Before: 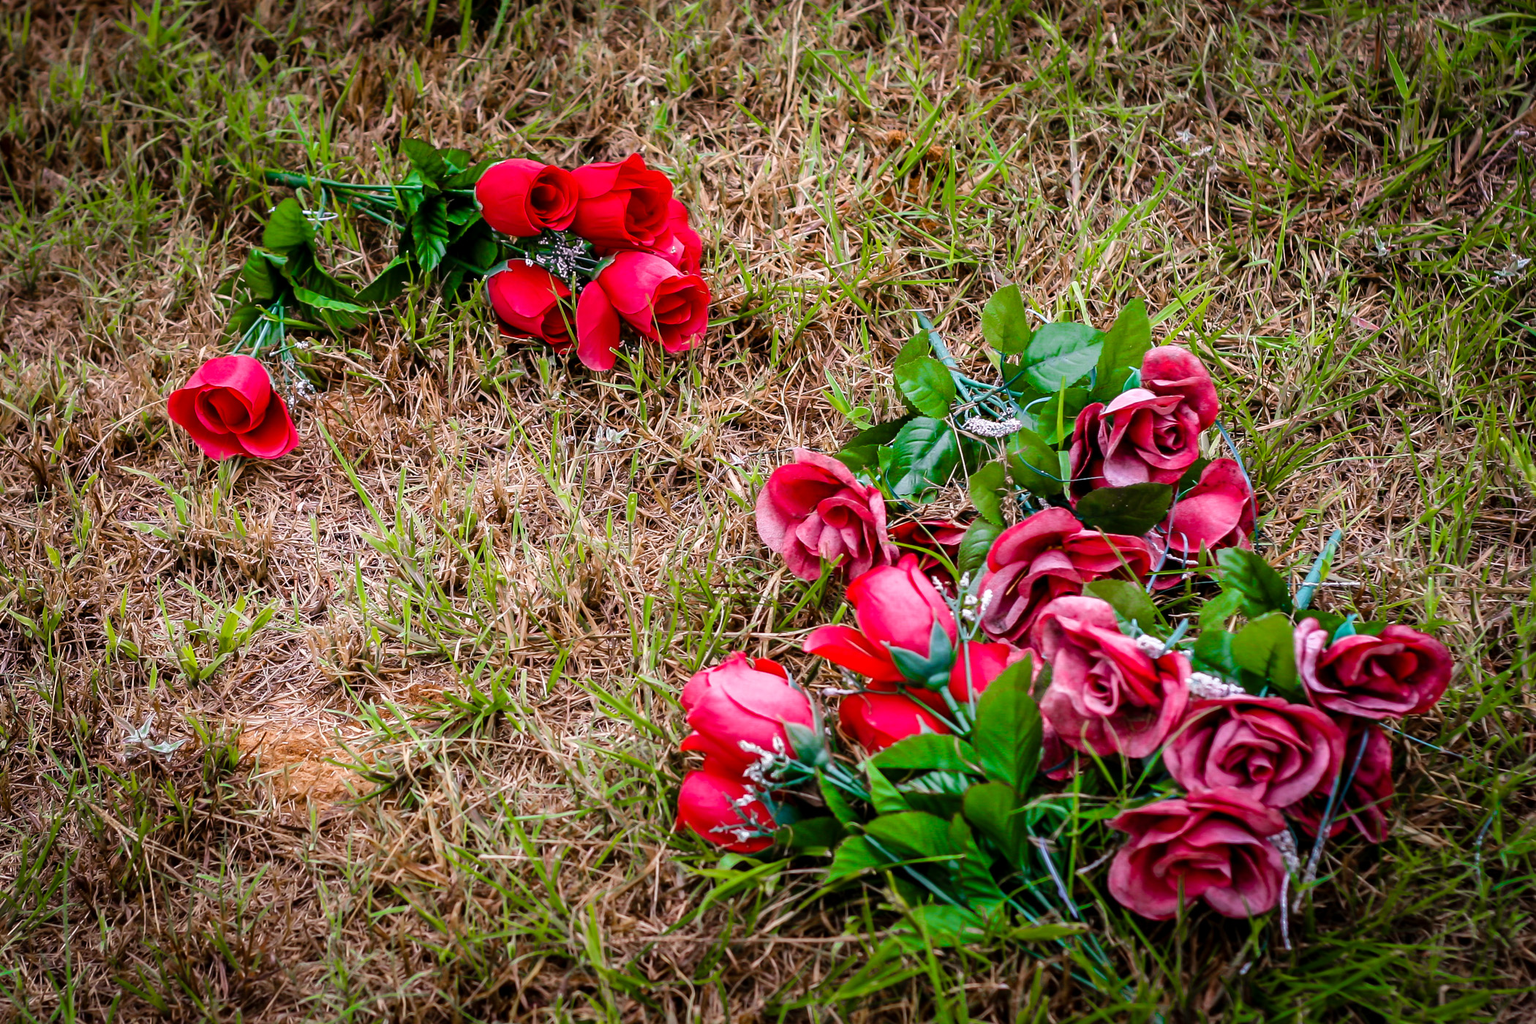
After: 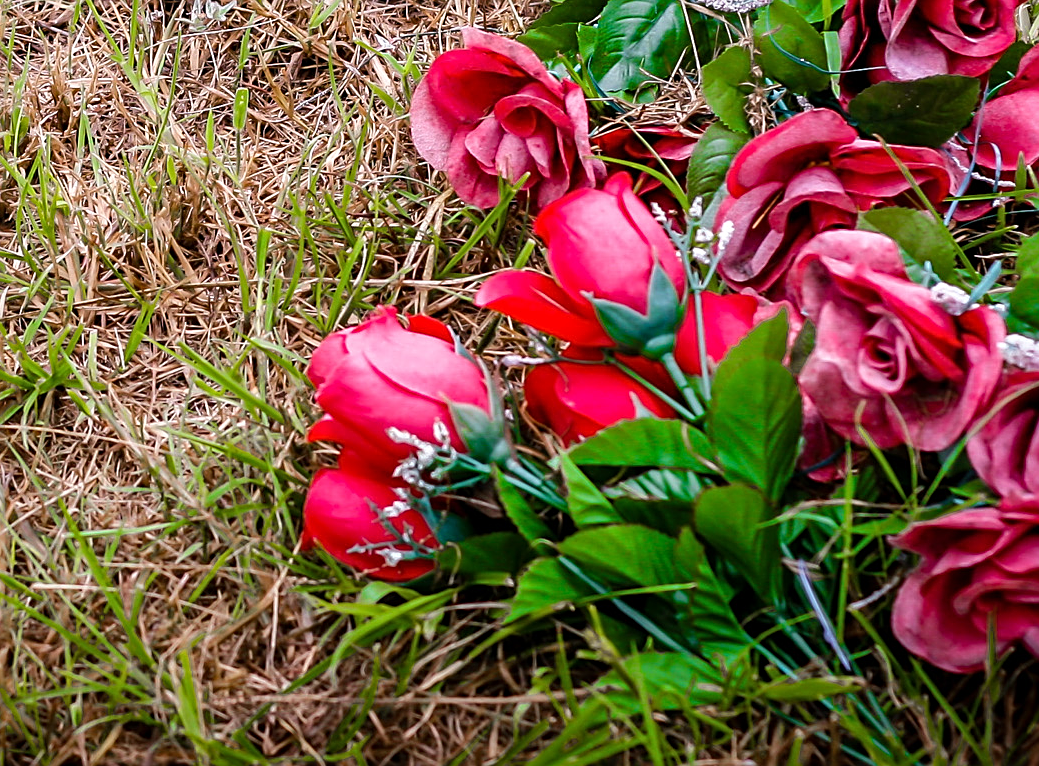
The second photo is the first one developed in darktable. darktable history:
crop: left 29.672%, top 41.786%, right 20.851%, bottom 3.487%
sharpen: on, module defaults
